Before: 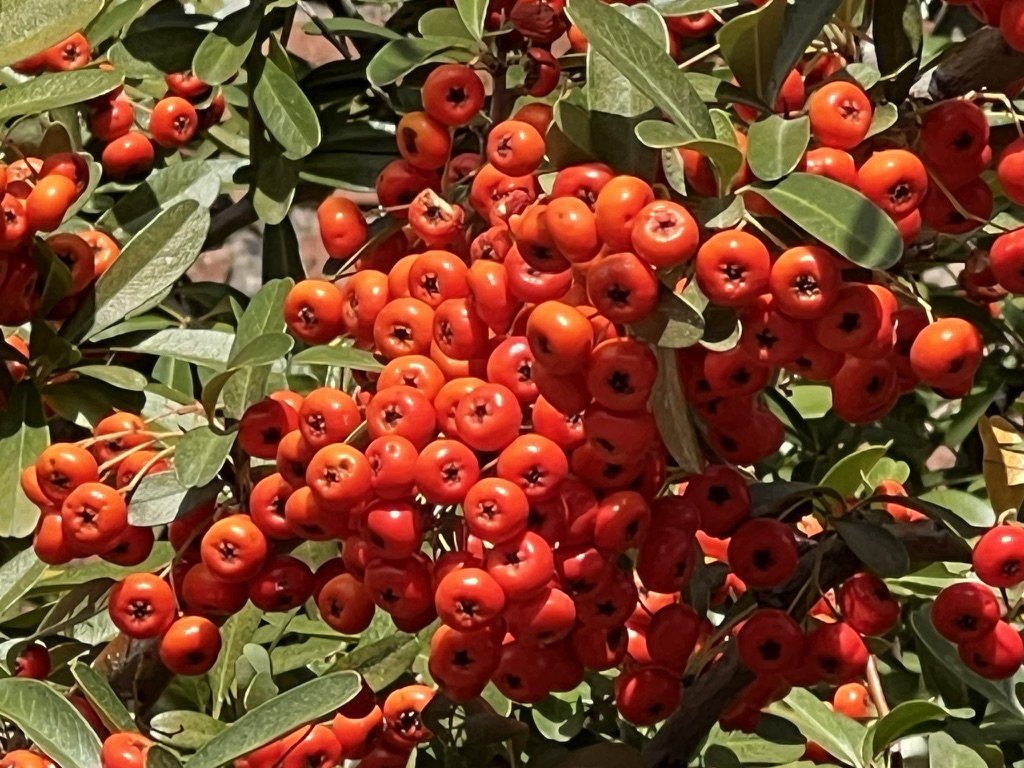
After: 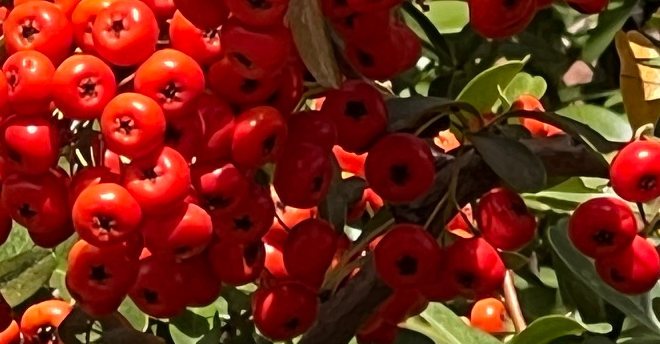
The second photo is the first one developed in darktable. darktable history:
crop and rotate: left 35.509%, top 50.238%, bottom 4.934%
tone equalizer: on, module defaults
